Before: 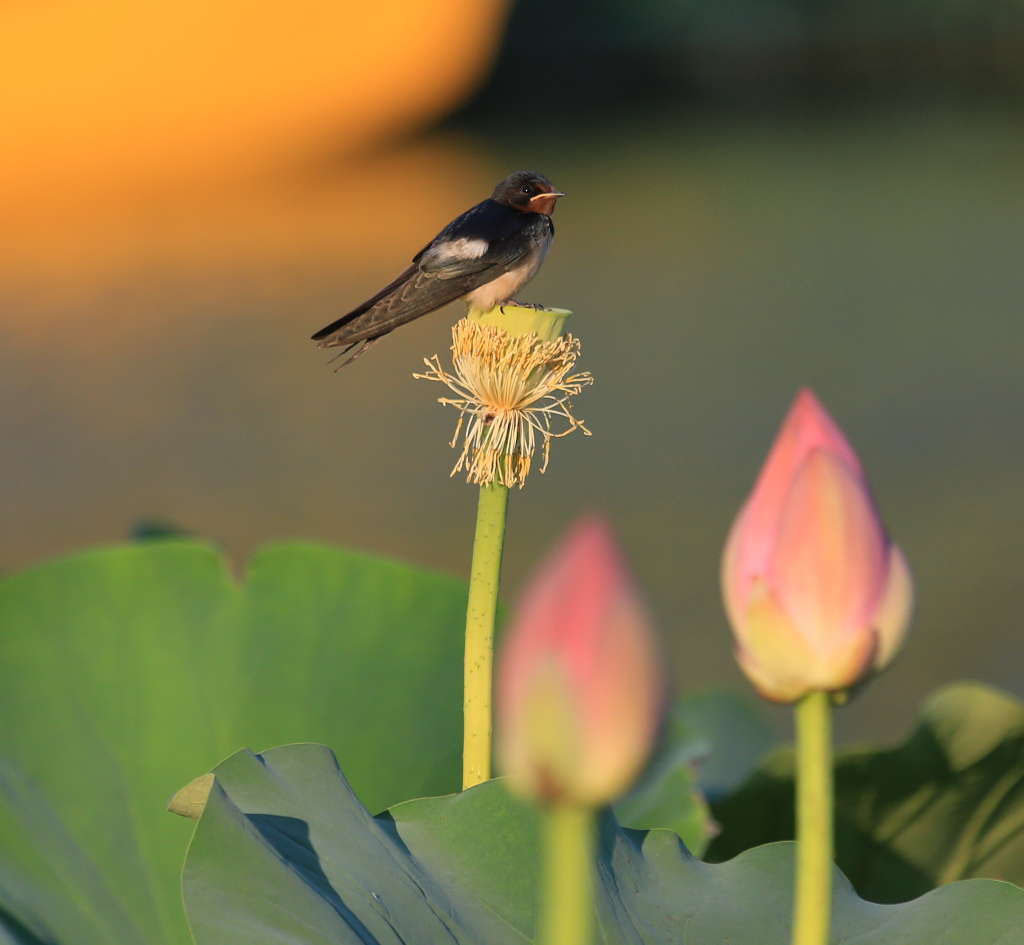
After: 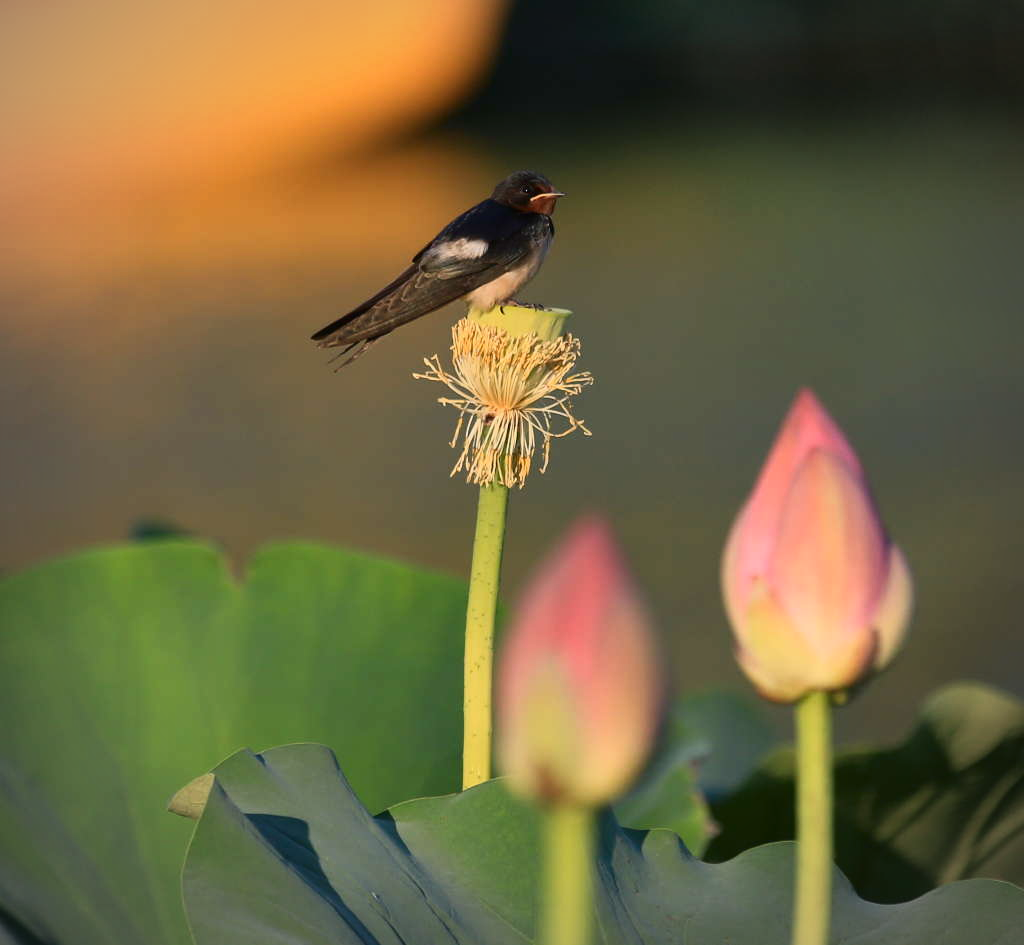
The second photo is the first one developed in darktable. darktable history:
tone curve: curves: ch0 [(0.016, 0.011) (0.204, 0.146) (0.515, 0.476) (0.78, 0.795) (1, 0.981)], color space Lab, independent channels, preserve colors none
vignetting: fall-off radius 60.95%
